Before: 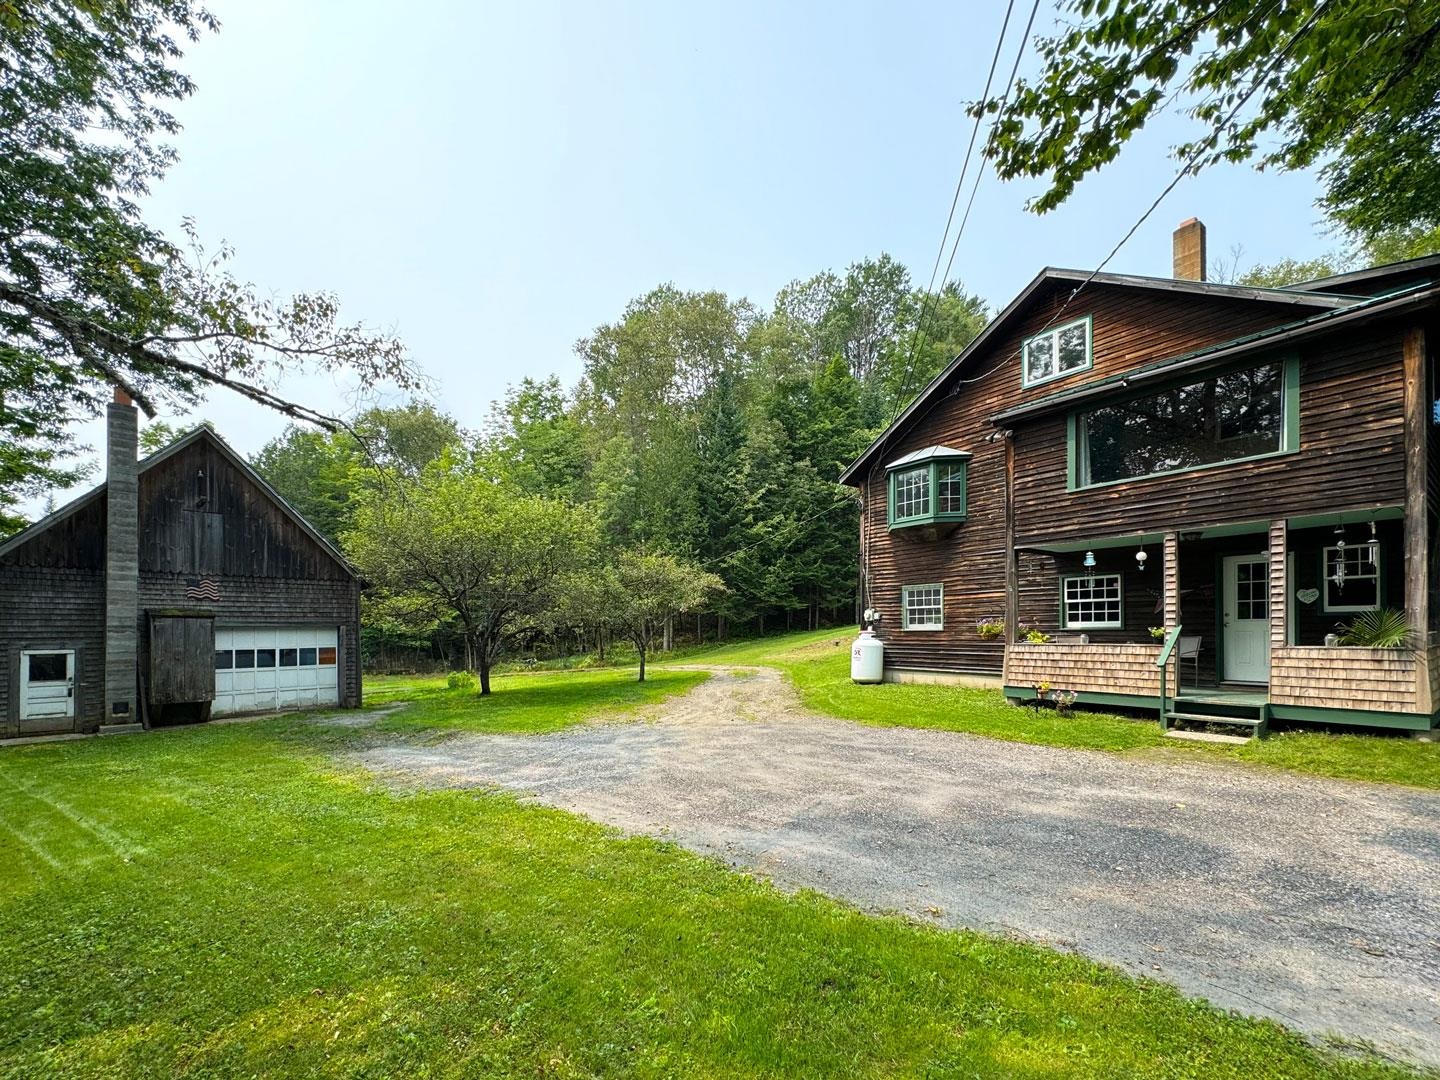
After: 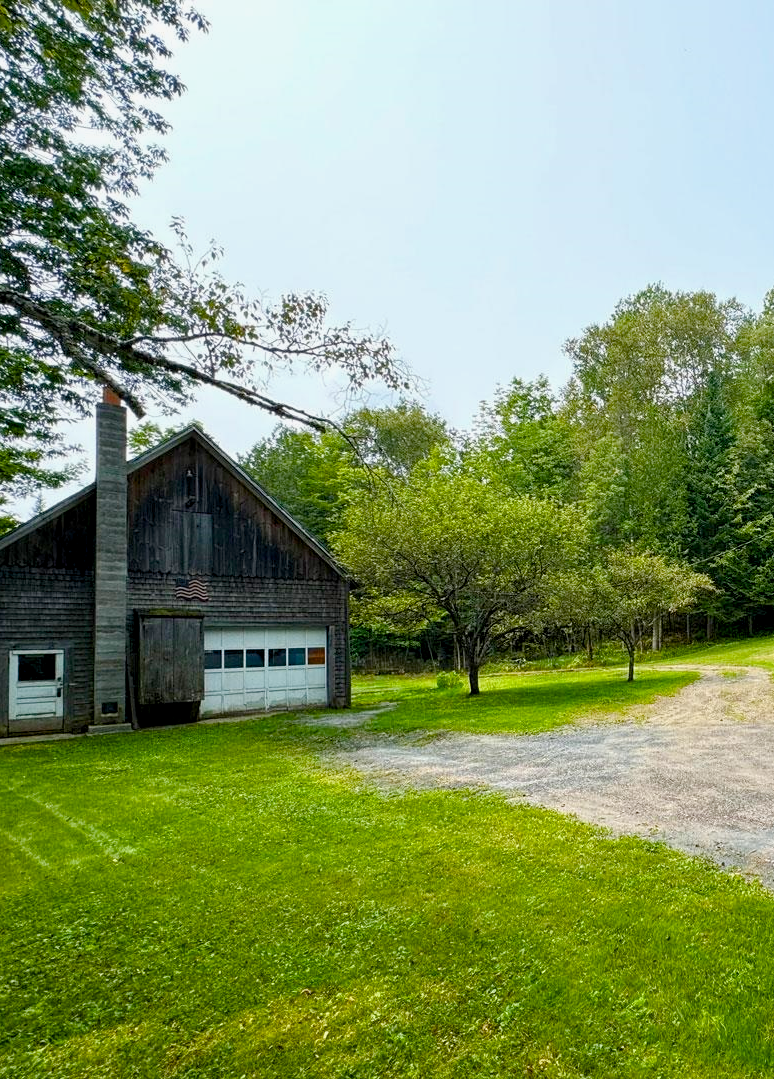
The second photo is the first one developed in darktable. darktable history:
crop: left 0.827%, right 45.404%, bottom 0.083%
color balance rgb: shadows lift › hue 85.86°, global offset › luminance -0.486%, perceptual saturation grading › global saturation 23.307%, perceptual saturation grading › highlights -24.114%, perceptual saturation grading › mid-tones 24.465%, perceptual saturation grading › shadows 40.518%, perceptual brilliance grading › global brilliance 1.576%, perceptual brilliance grading › highlights -3.782%
